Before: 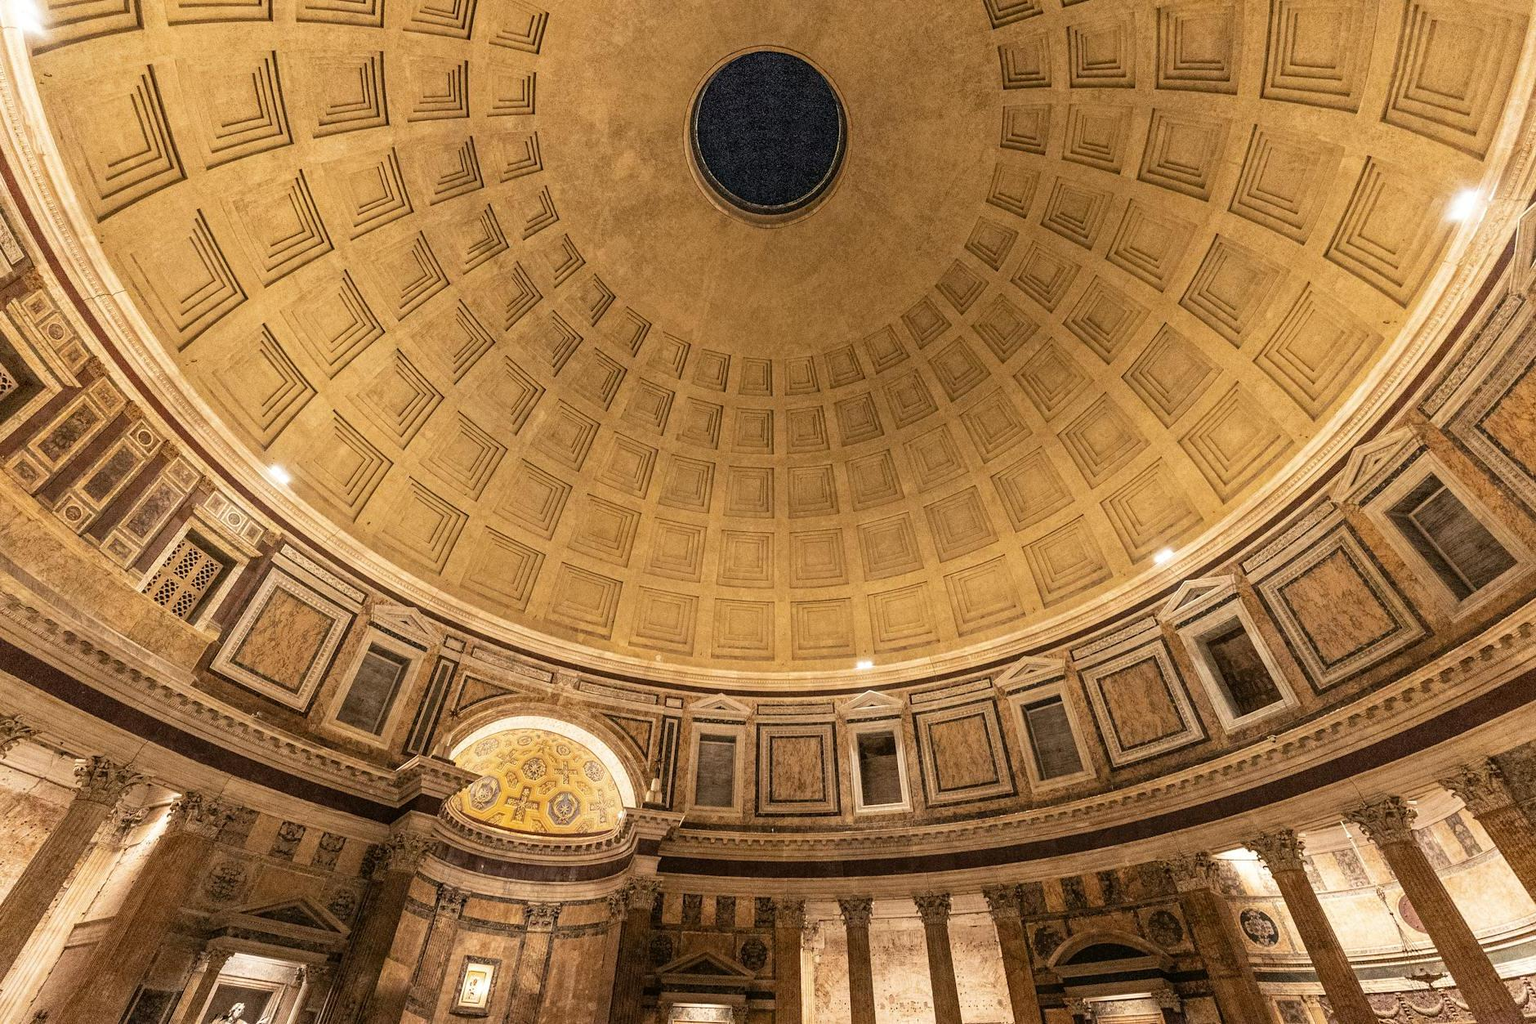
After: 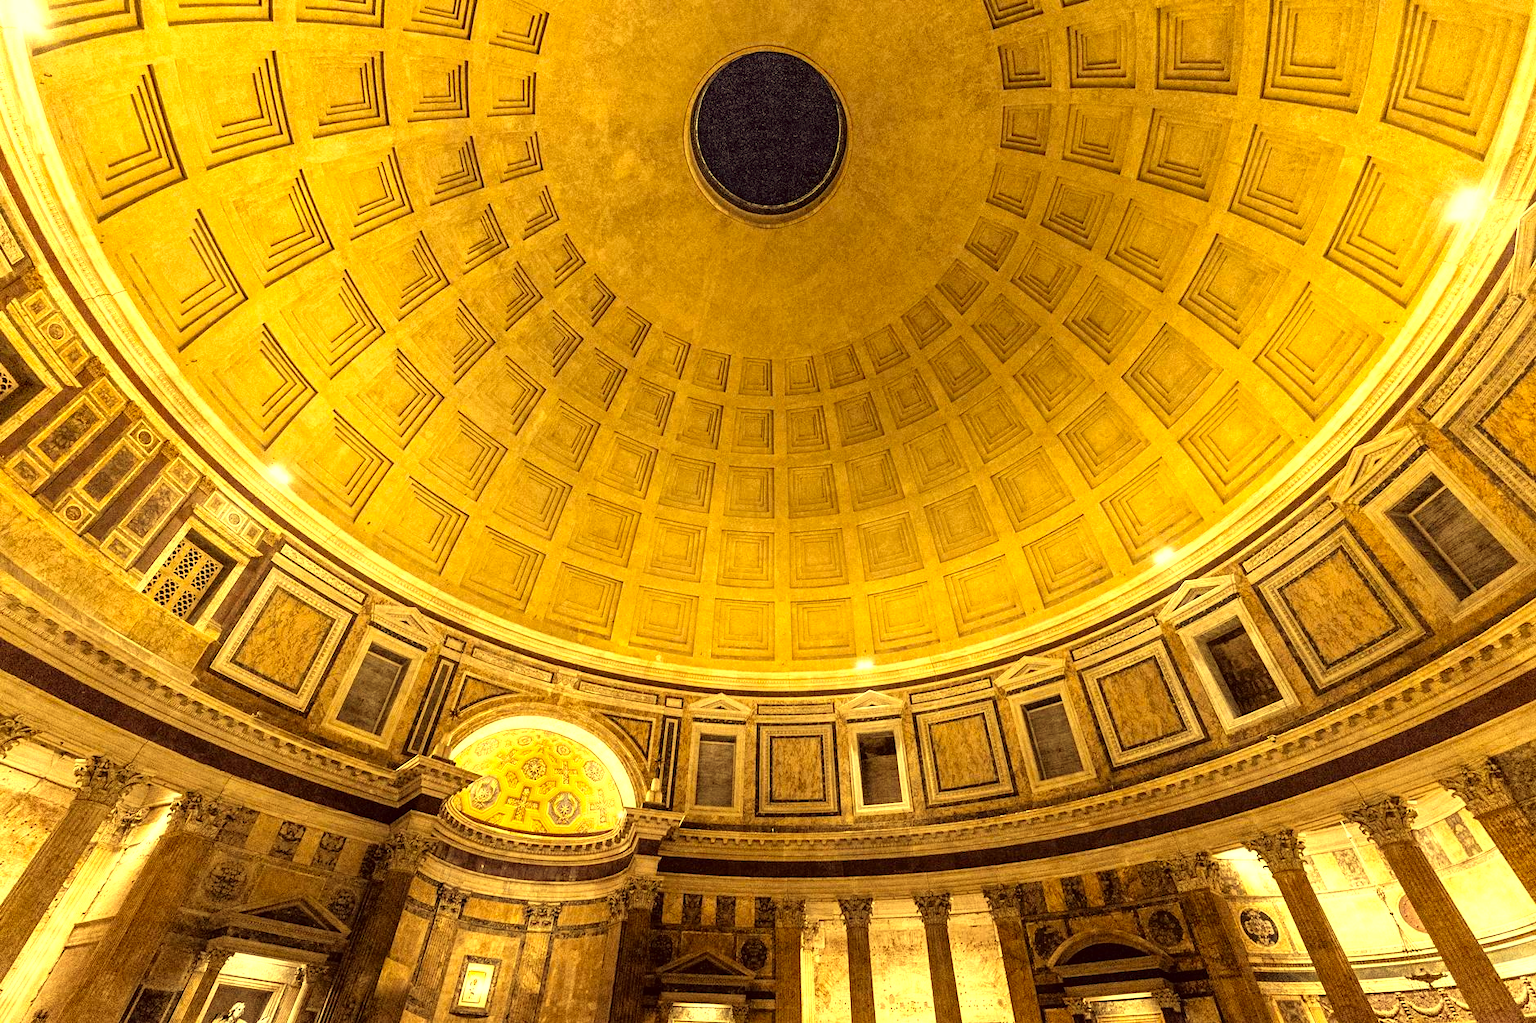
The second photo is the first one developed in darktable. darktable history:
tone equalizer: -8 EV -0.778 EV, -7 EV -0.731 EV, -6 EV -0.635 EV, -5 EV -0.411 EV, -3 EV 0.398 EV, -2 EV 0.6 EV, -1 EV 0.695 EV, +0 EV 0.769 EV
color correction: highlights a* -0.347, highlights b* 39.79, shadows a* 9.53, shadows b* -0.263
